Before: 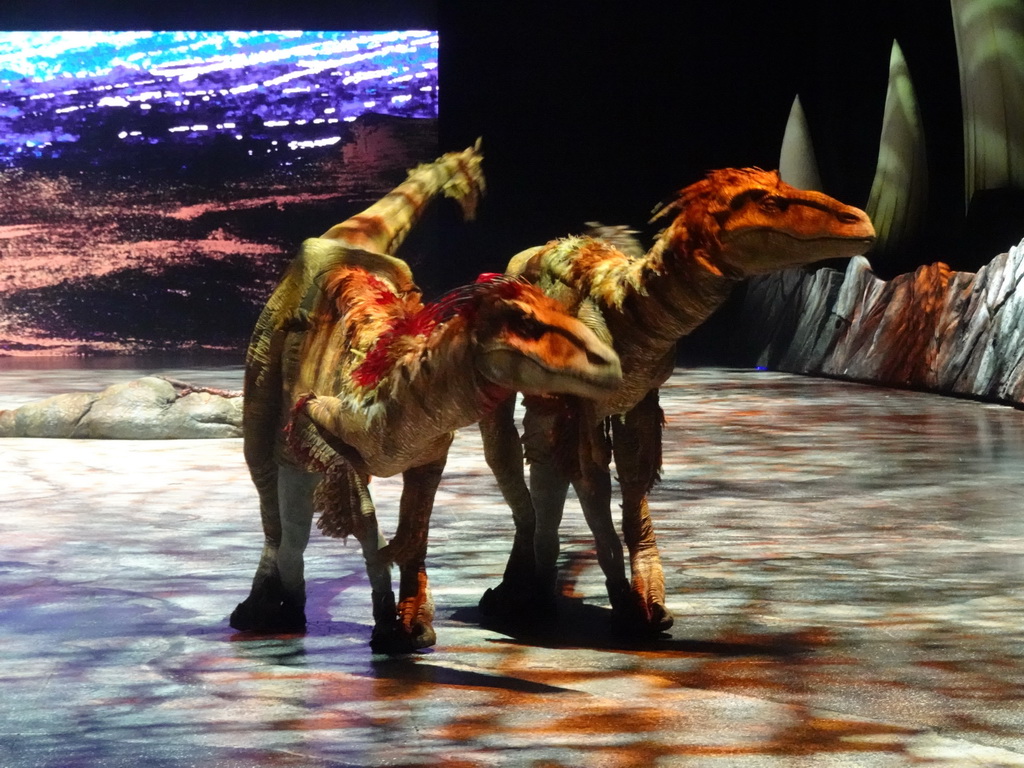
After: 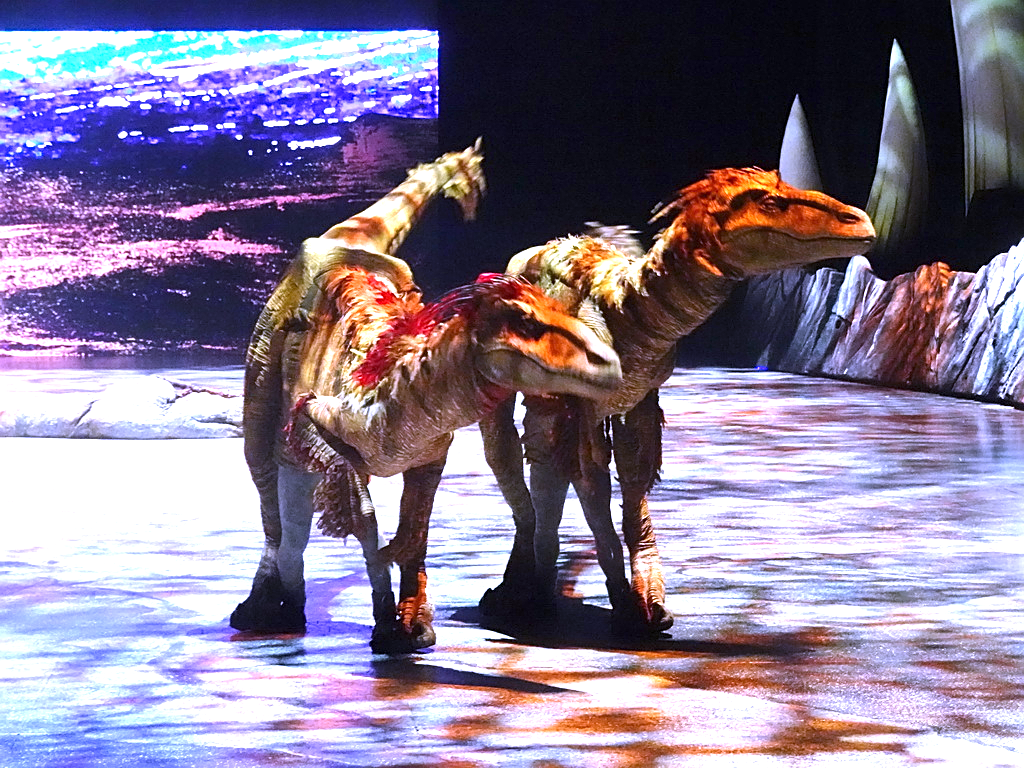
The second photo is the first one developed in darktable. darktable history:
white balance: red 0.98, blue 1.61
exposure: exposure 1.2 EV, compensate highlight preservation false
sharpen: on, module defaults
